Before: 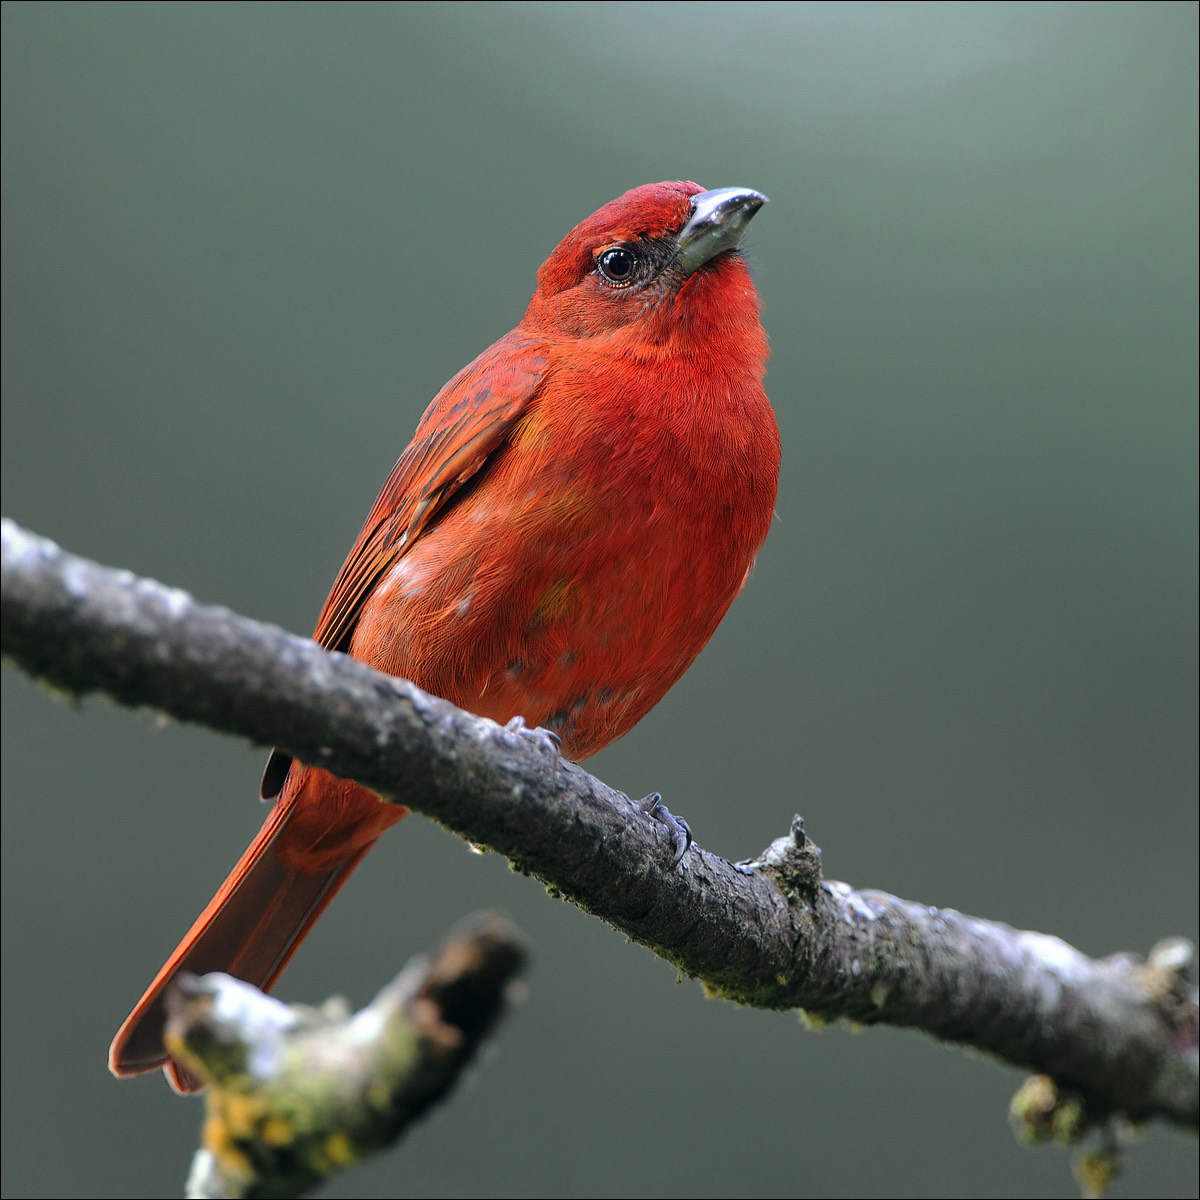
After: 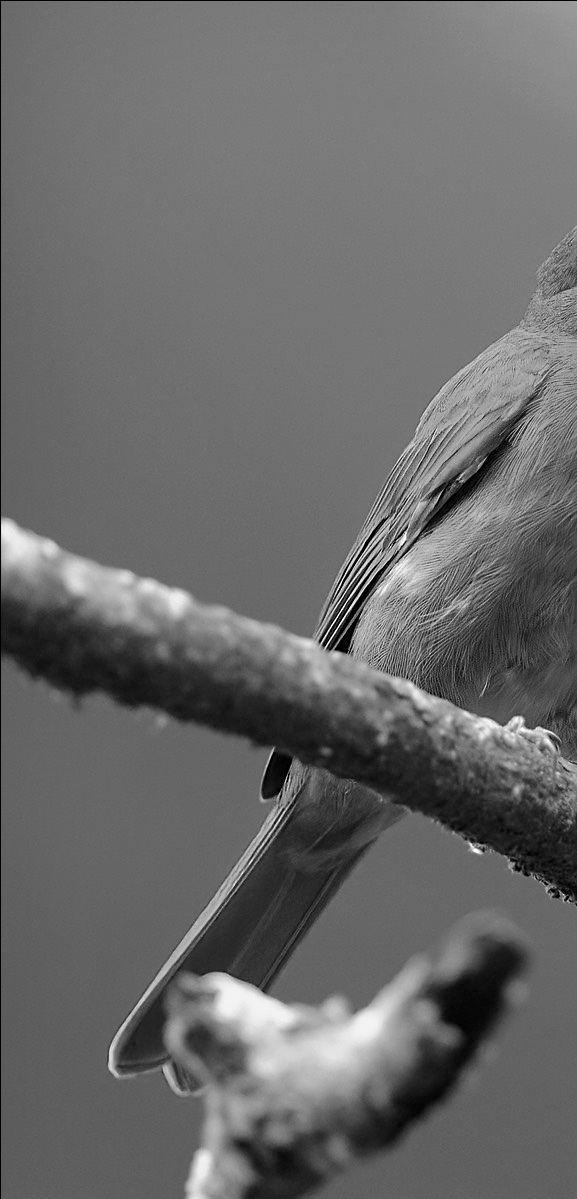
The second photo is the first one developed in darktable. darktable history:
color calibration: output gray [0.267, 0.423, 0.261, 0], illuminant same as pipeline (D50), adaptation XYZ, x 0.345, y 0.359, temperature 5006.24 K
shadows and highlights: shadows -22.3, highlights 45.43, soften with gaussian
crop and rotate: left 0.013%, top 0%, right 51.882%
sharpen: on, module defaults
